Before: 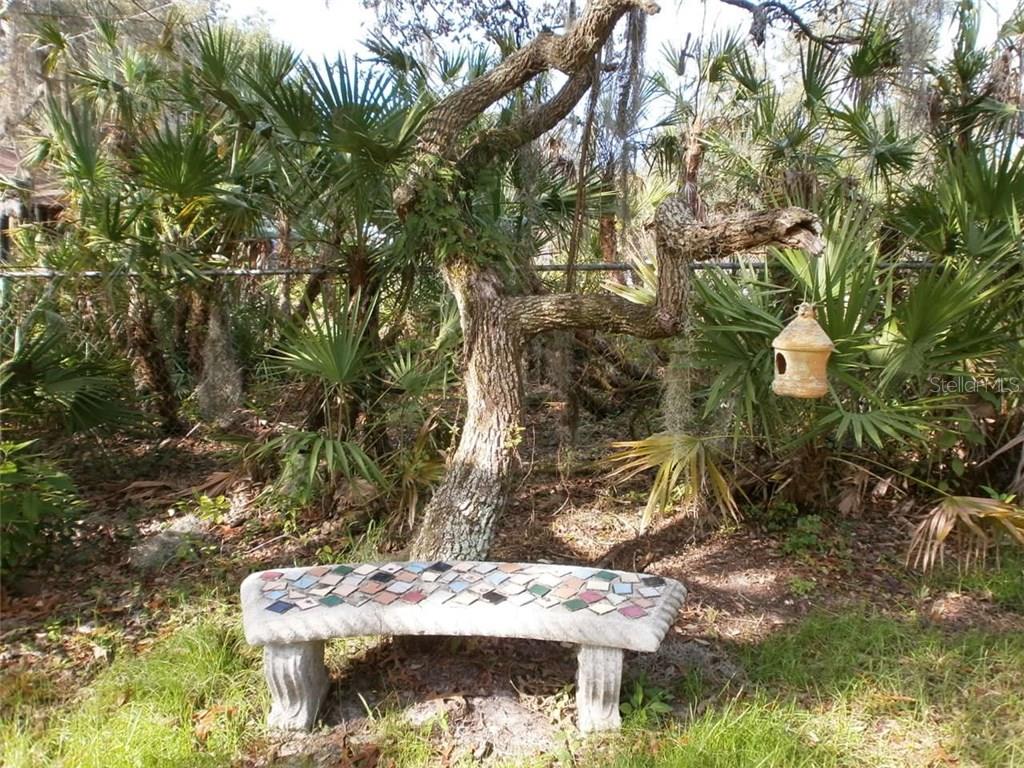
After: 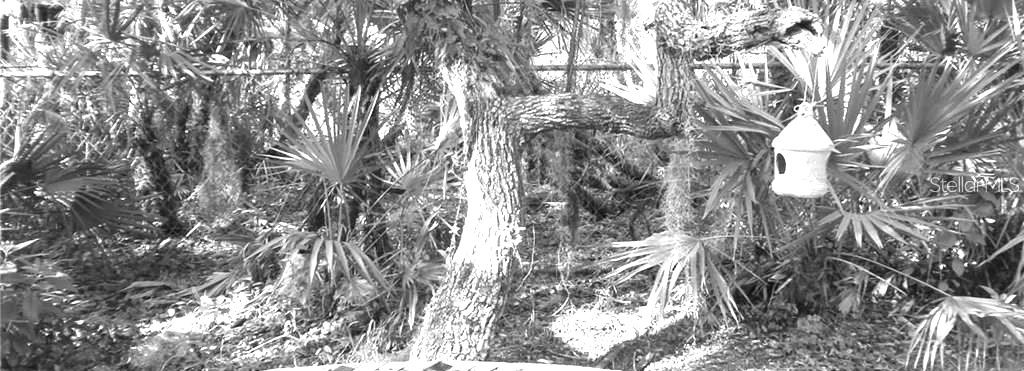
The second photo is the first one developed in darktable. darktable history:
crop and rotate: top 26.056%, bottom 25.543%
exposure: black level correction 0, exposure 1.625 EV, compensate exposure bias true, compensate highlight preservation false
color correction: highlights a* -9.35, highlights b* -23.15
monochrome: a 30.25, b 92.03
